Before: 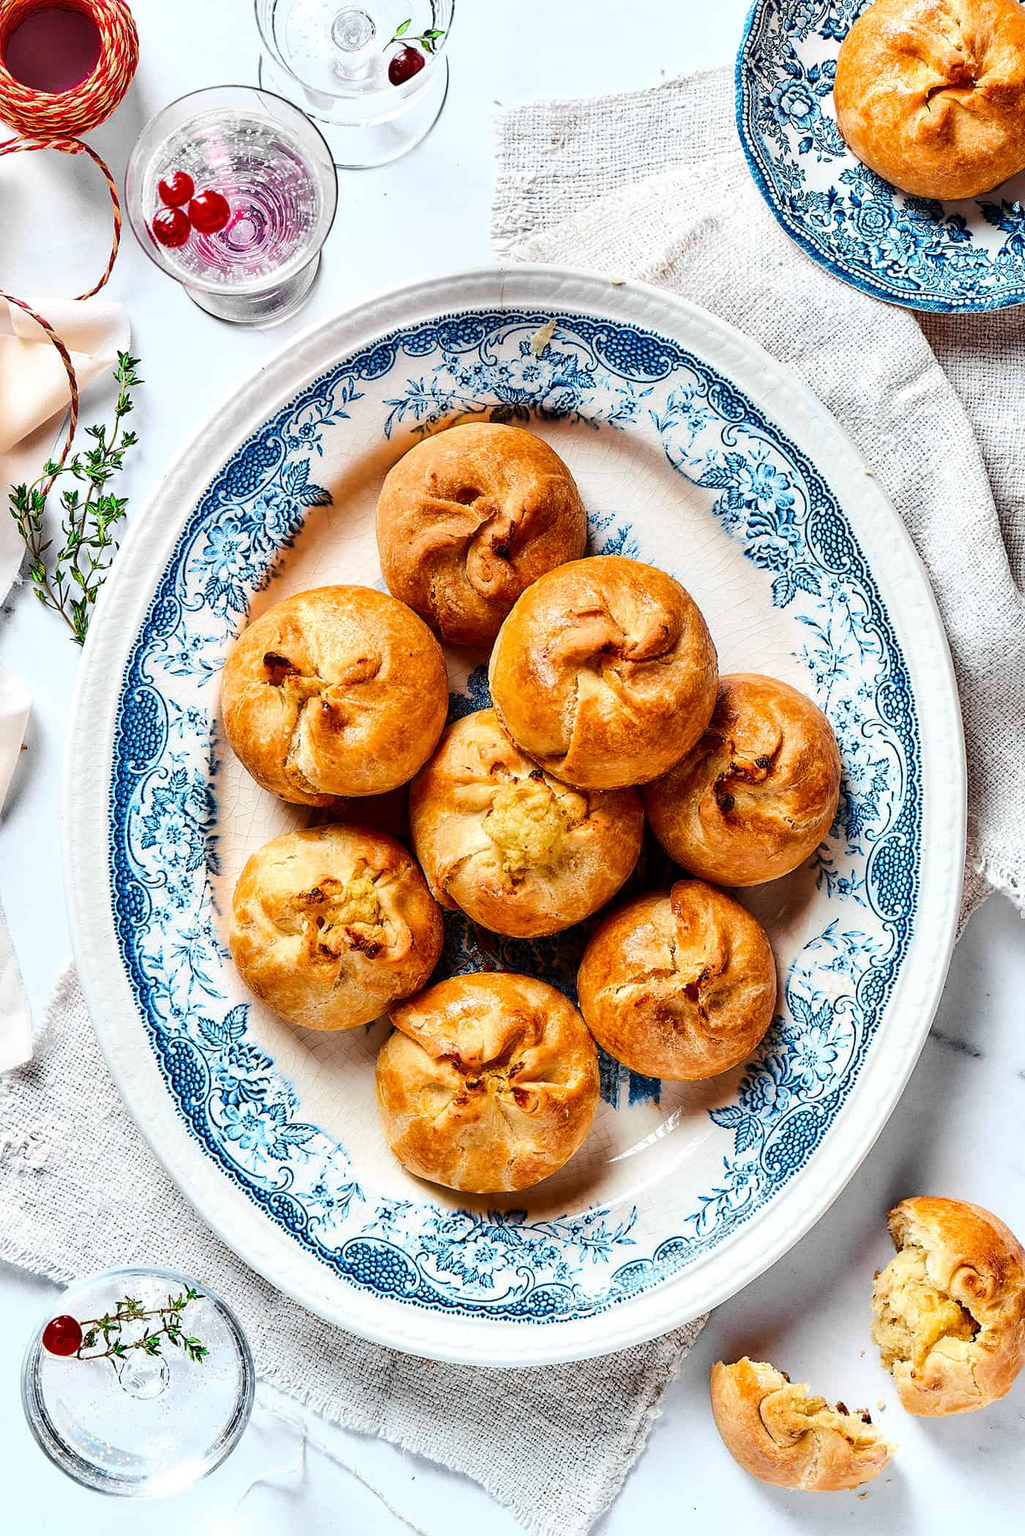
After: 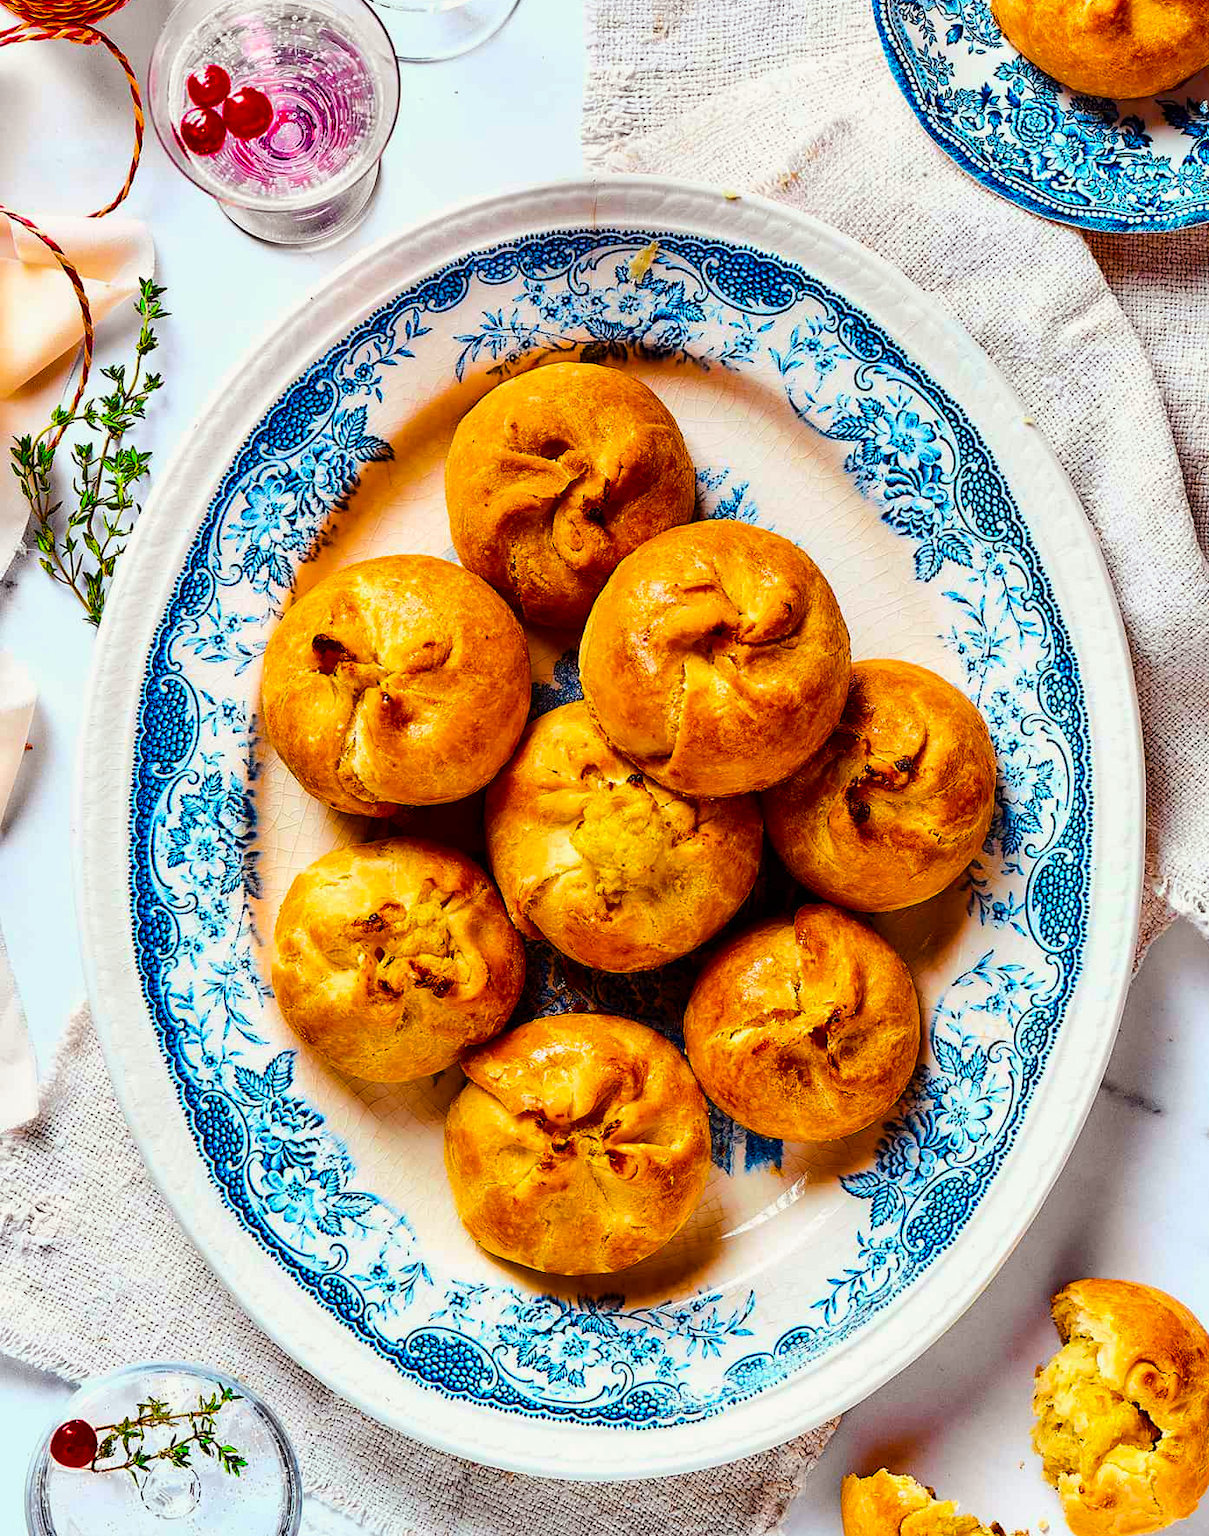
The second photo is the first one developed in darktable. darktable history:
exposure: exposure -0.109 EV, compensate highlight preservation false
color balance rgb: power › chroma 1.523%, power › hue 26.66°, shadows fall-off 100.851%, linear chroma grading › global chroma 42.288%, perceptual saturation grading › global saturation 30.981%, mask middle-gray fulcrum 21.654%
crop: top 7.588%, bottom 7.738%
